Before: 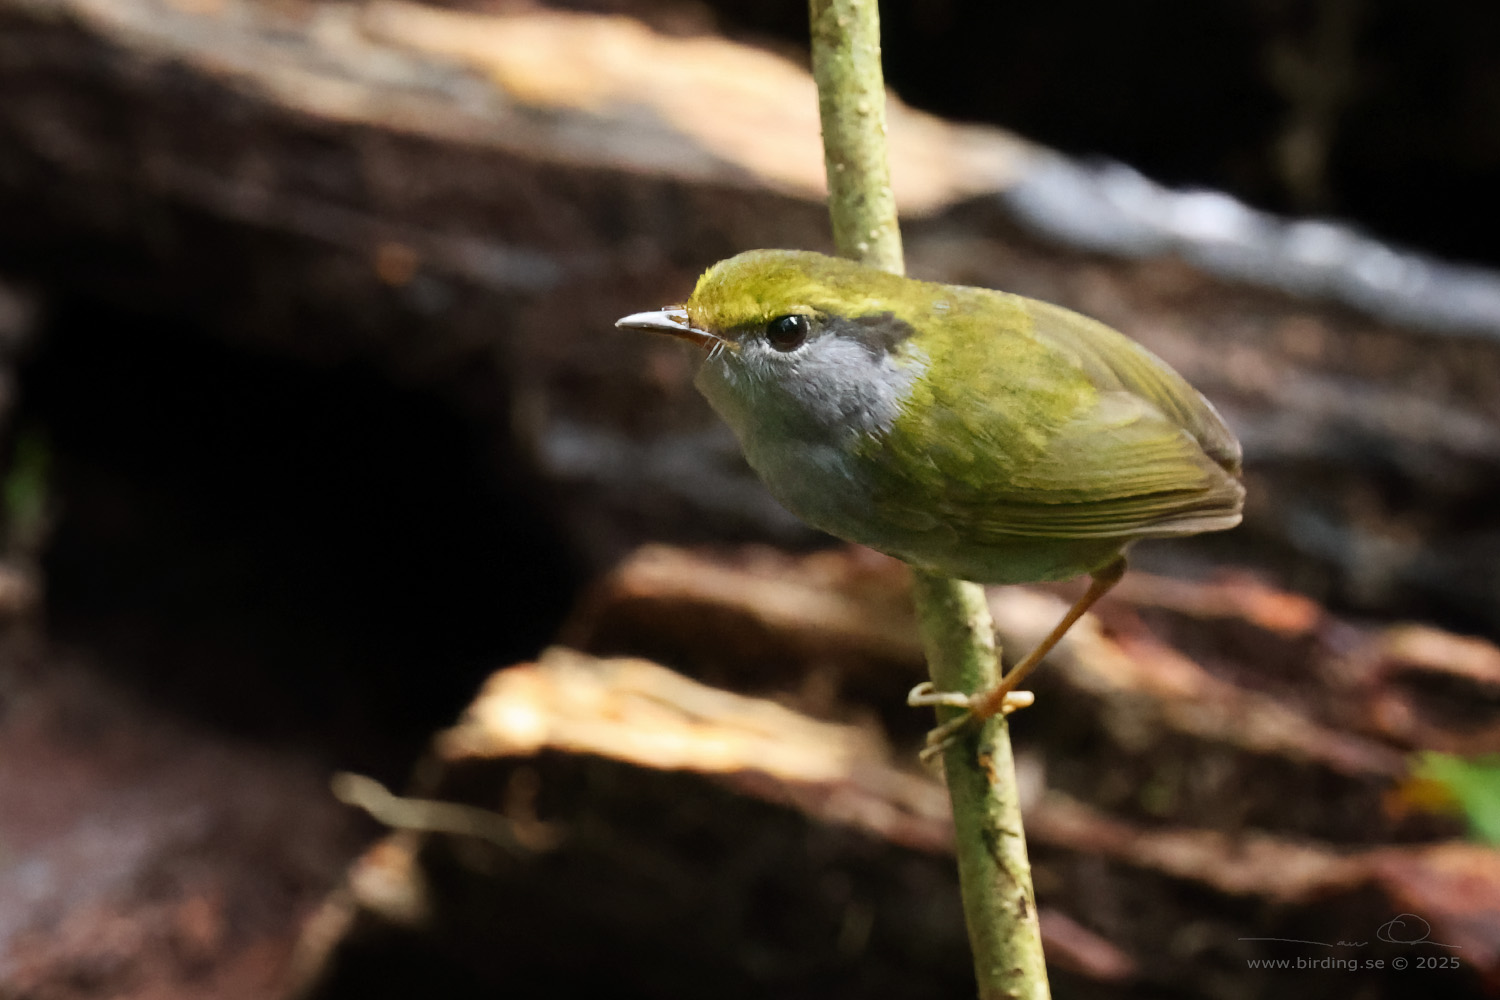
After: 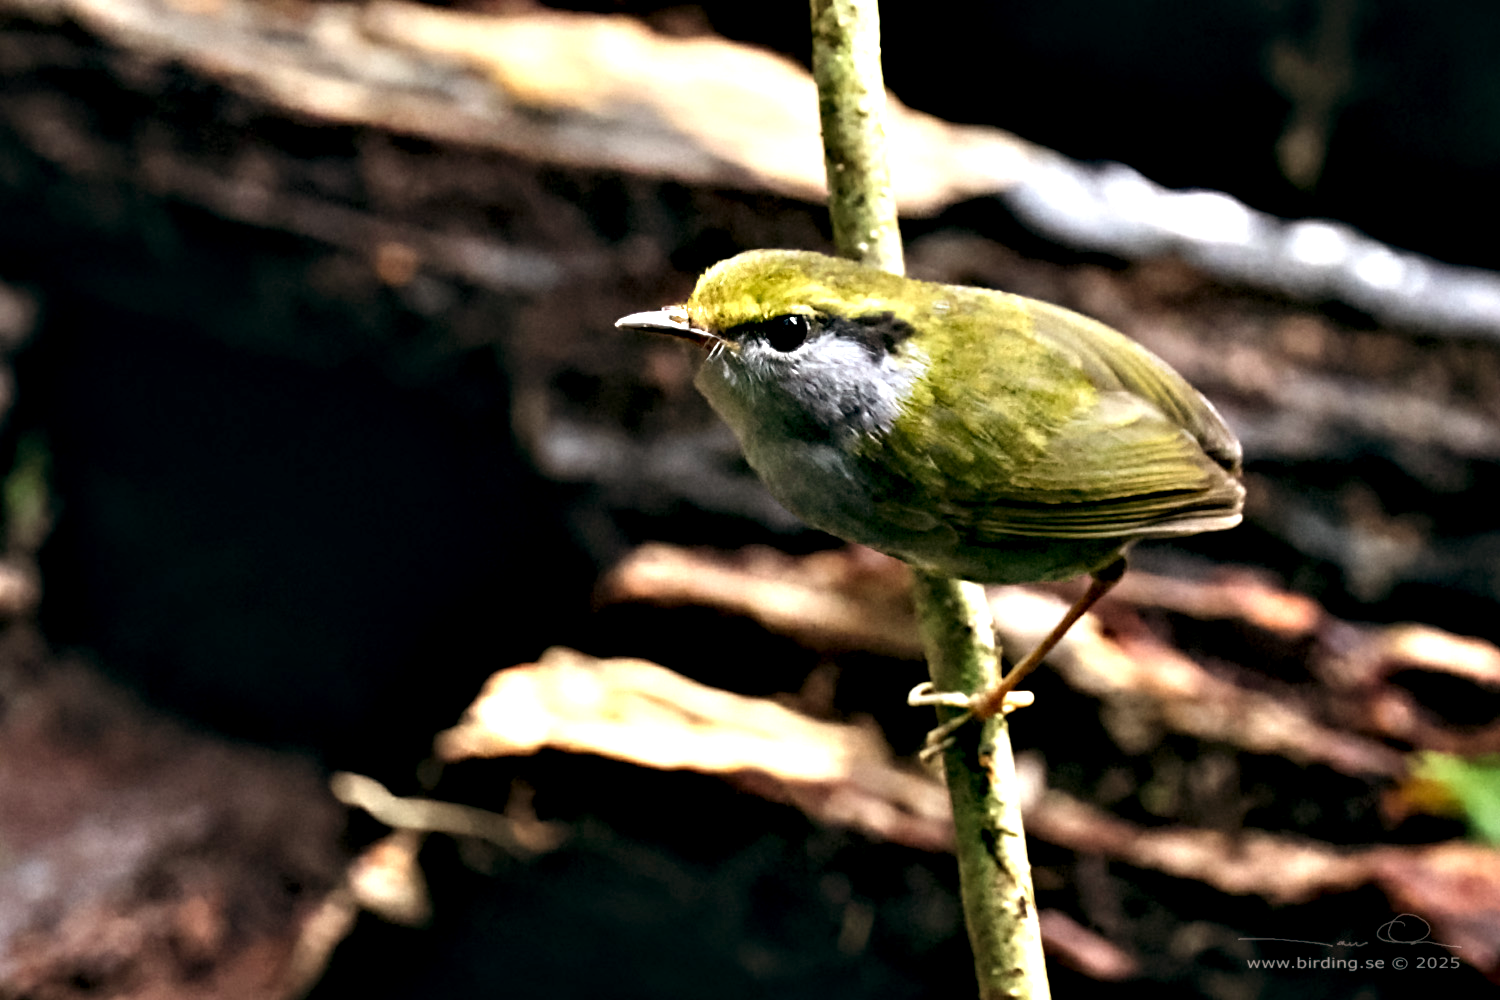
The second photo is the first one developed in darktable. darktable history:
contrast equalizer: octaves 7, y [[0.48, 0.654, 0.731, 0.706, 0.772, 0.382], [0.55 ×6], [0 ×6], [0 ×6], [0 ×6]]
color balance: lift [1, 0.998, 1.001, 1.002], gamma [1, 1.02, 1, 0.98], gain [1, 1.02, 1.003, 0.98]
